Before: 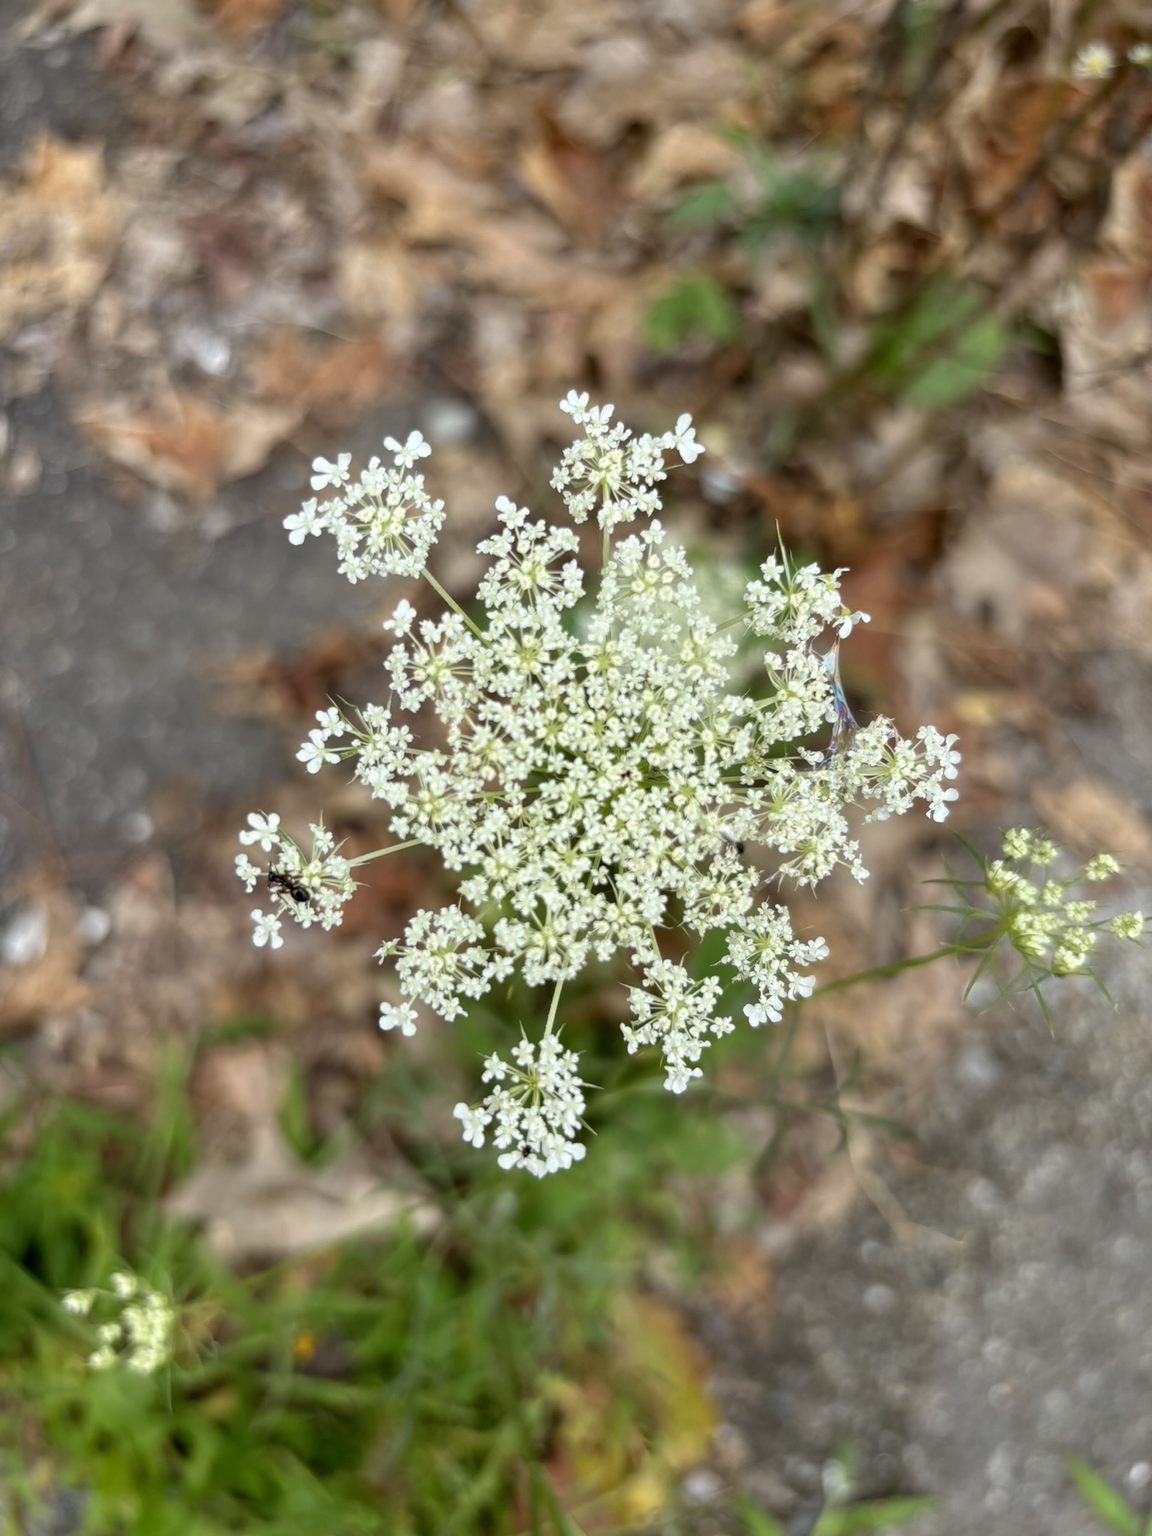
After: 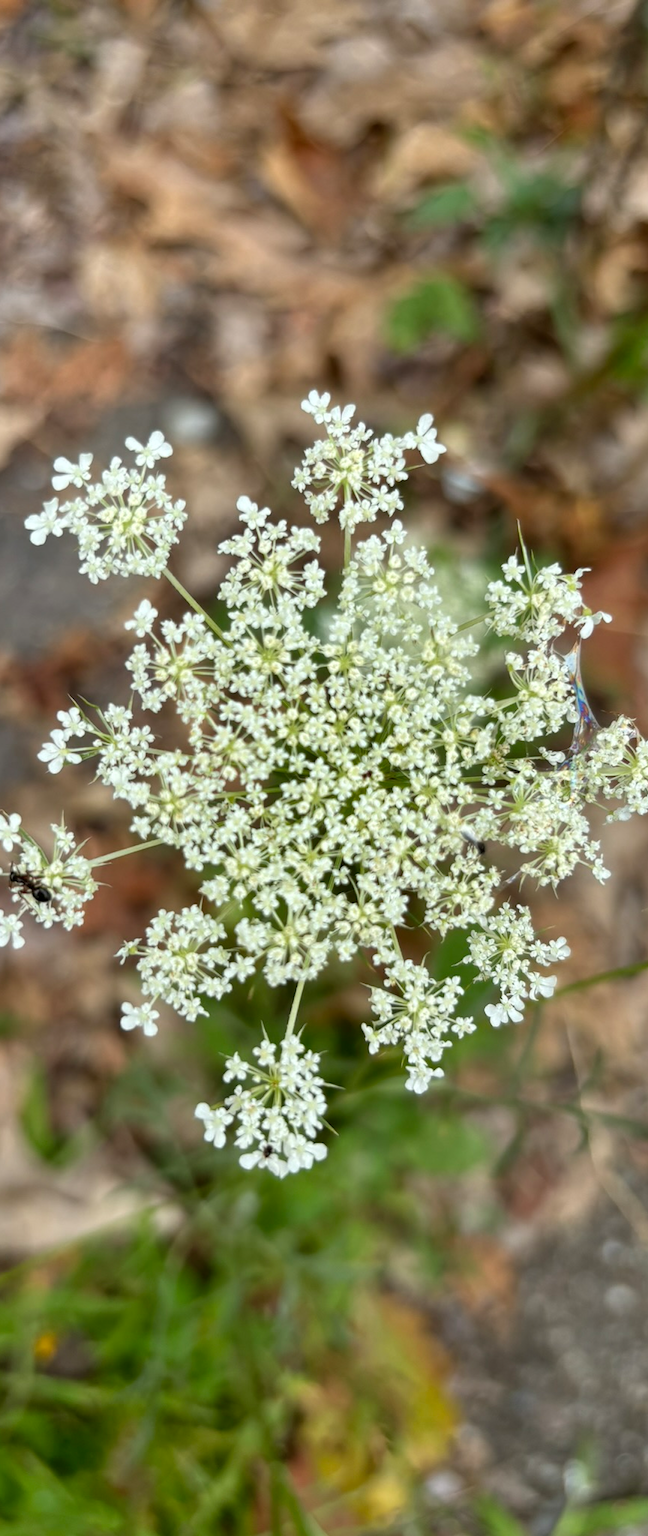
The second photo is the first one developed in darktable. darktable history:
crop and rotate: left 22.516%, right 21.234%
shadows and highlights: low approximation 0.01, soften with gaussian
